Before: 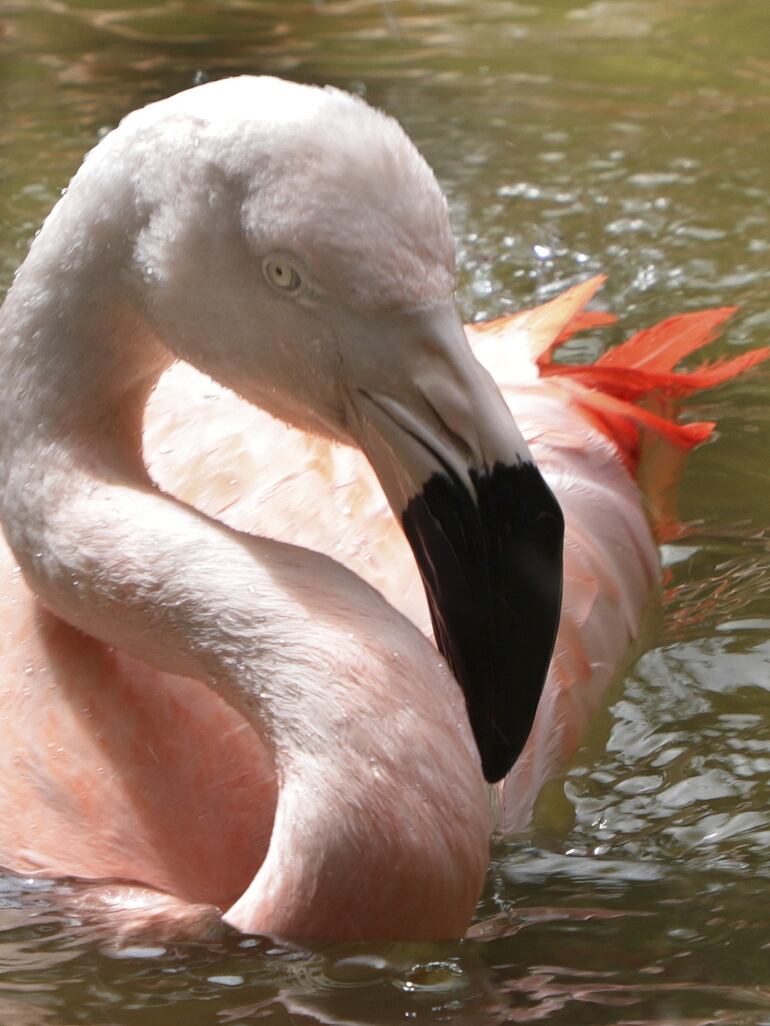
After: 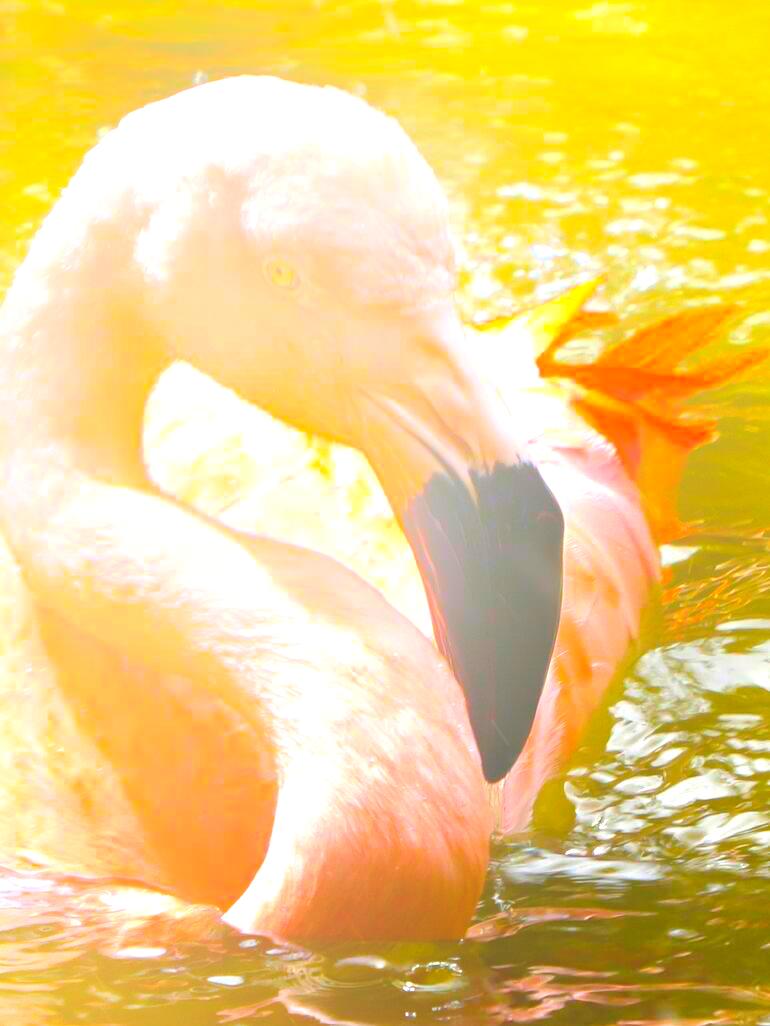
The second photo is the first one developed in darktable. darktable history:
exposure: exposure 0.657 EV, compensate highlight preservation false
bloom: size 38%, threshold 95%, strength 30%
color balance rgb: linear chroma grading › global chroma 42%, perceptual saturation grading › global saturation 42%, perceptual brilliance grading › global brilliance 25%, global vibrance 33%
